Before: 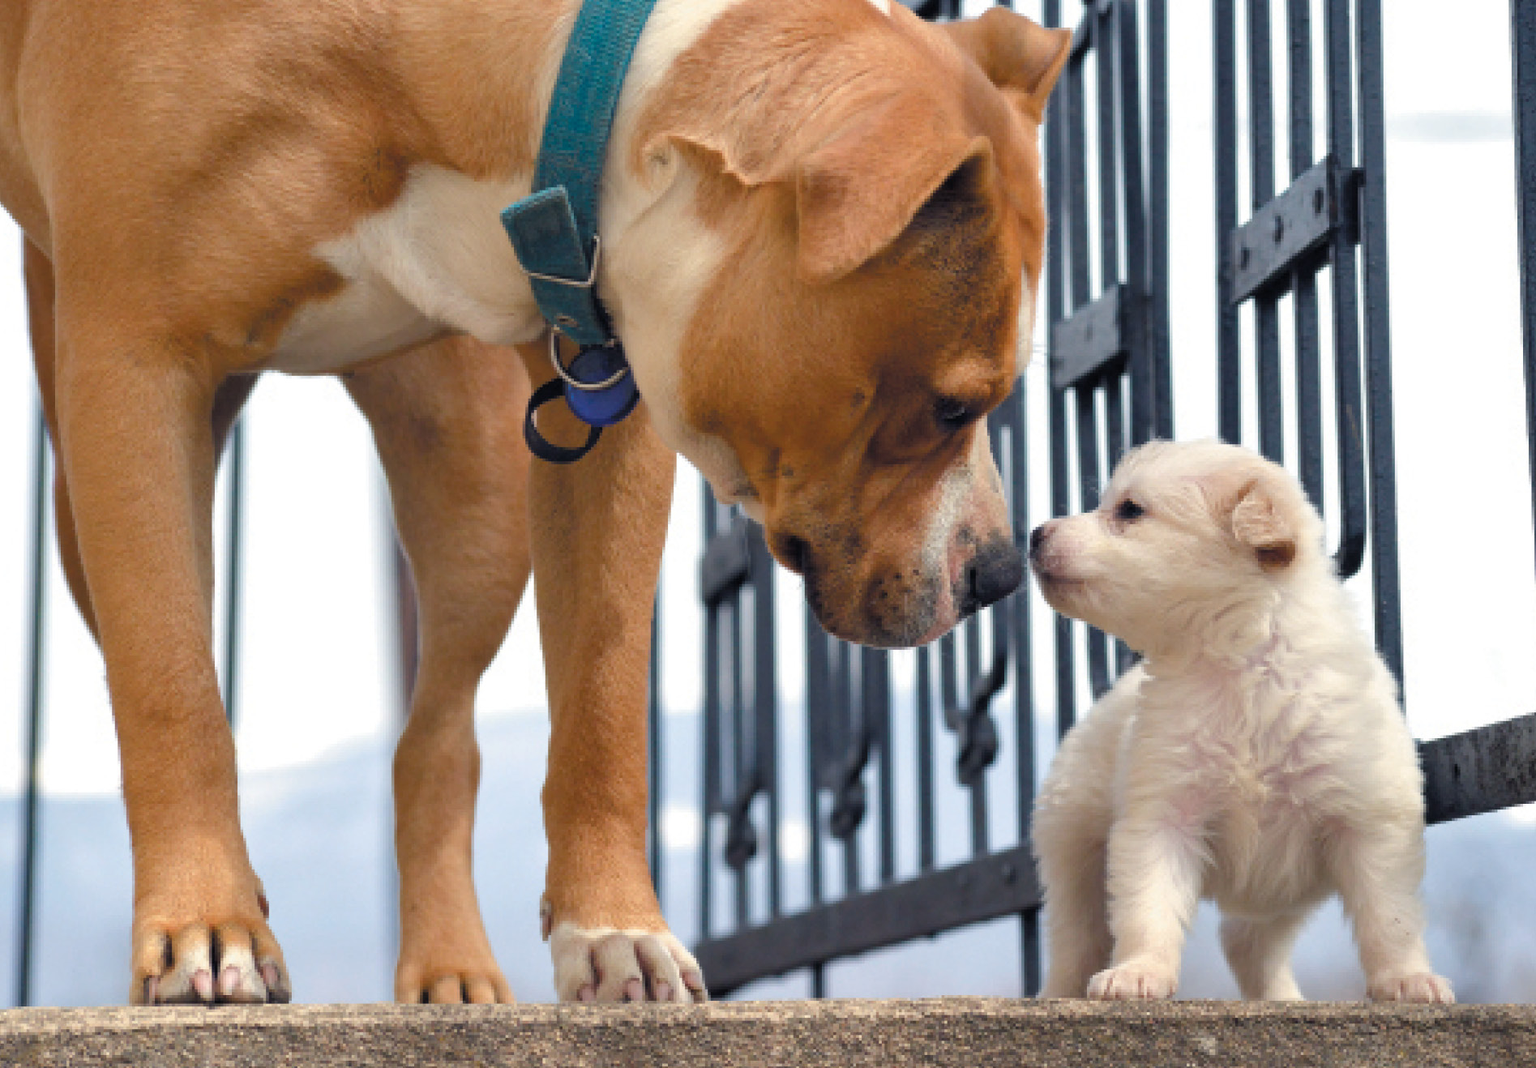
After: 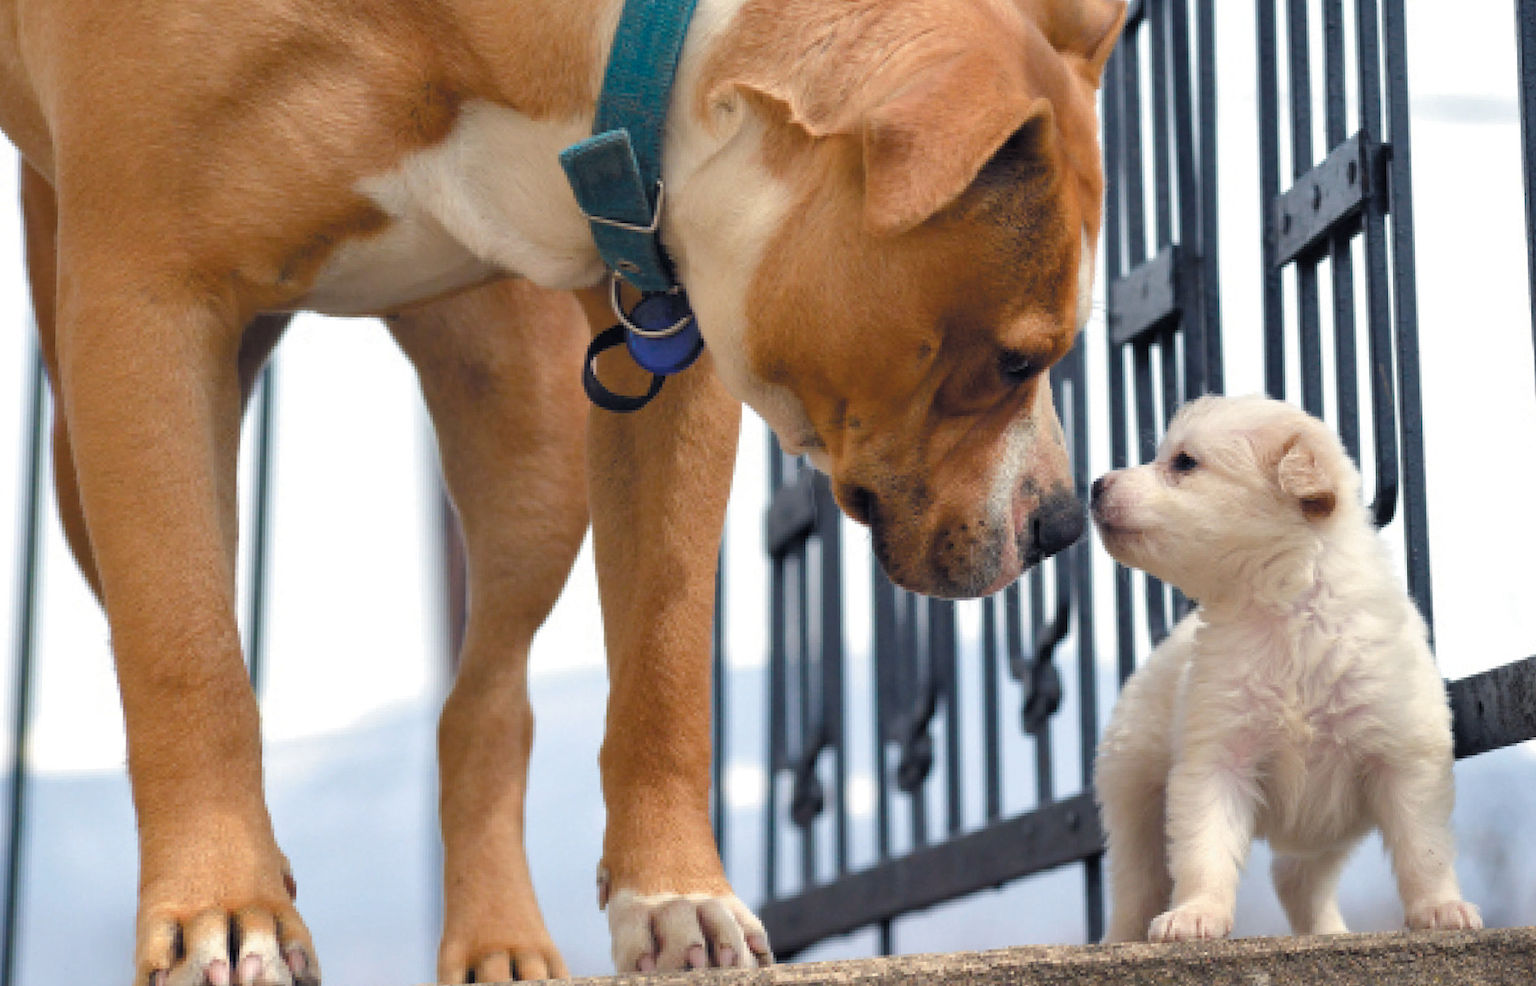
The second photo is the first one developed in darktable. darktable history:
rotate and perspective: rotation -0.013°, lens shift (vertical) -0.027, lens shift (horizontal) 0.178, crop left 0.016, crop right 0.989, crop top 0.082, crop bottom 0.918
local contrast: mode bilateral grid, contrast 15, coarseness 36, detail 105%, midtone range 0.2
